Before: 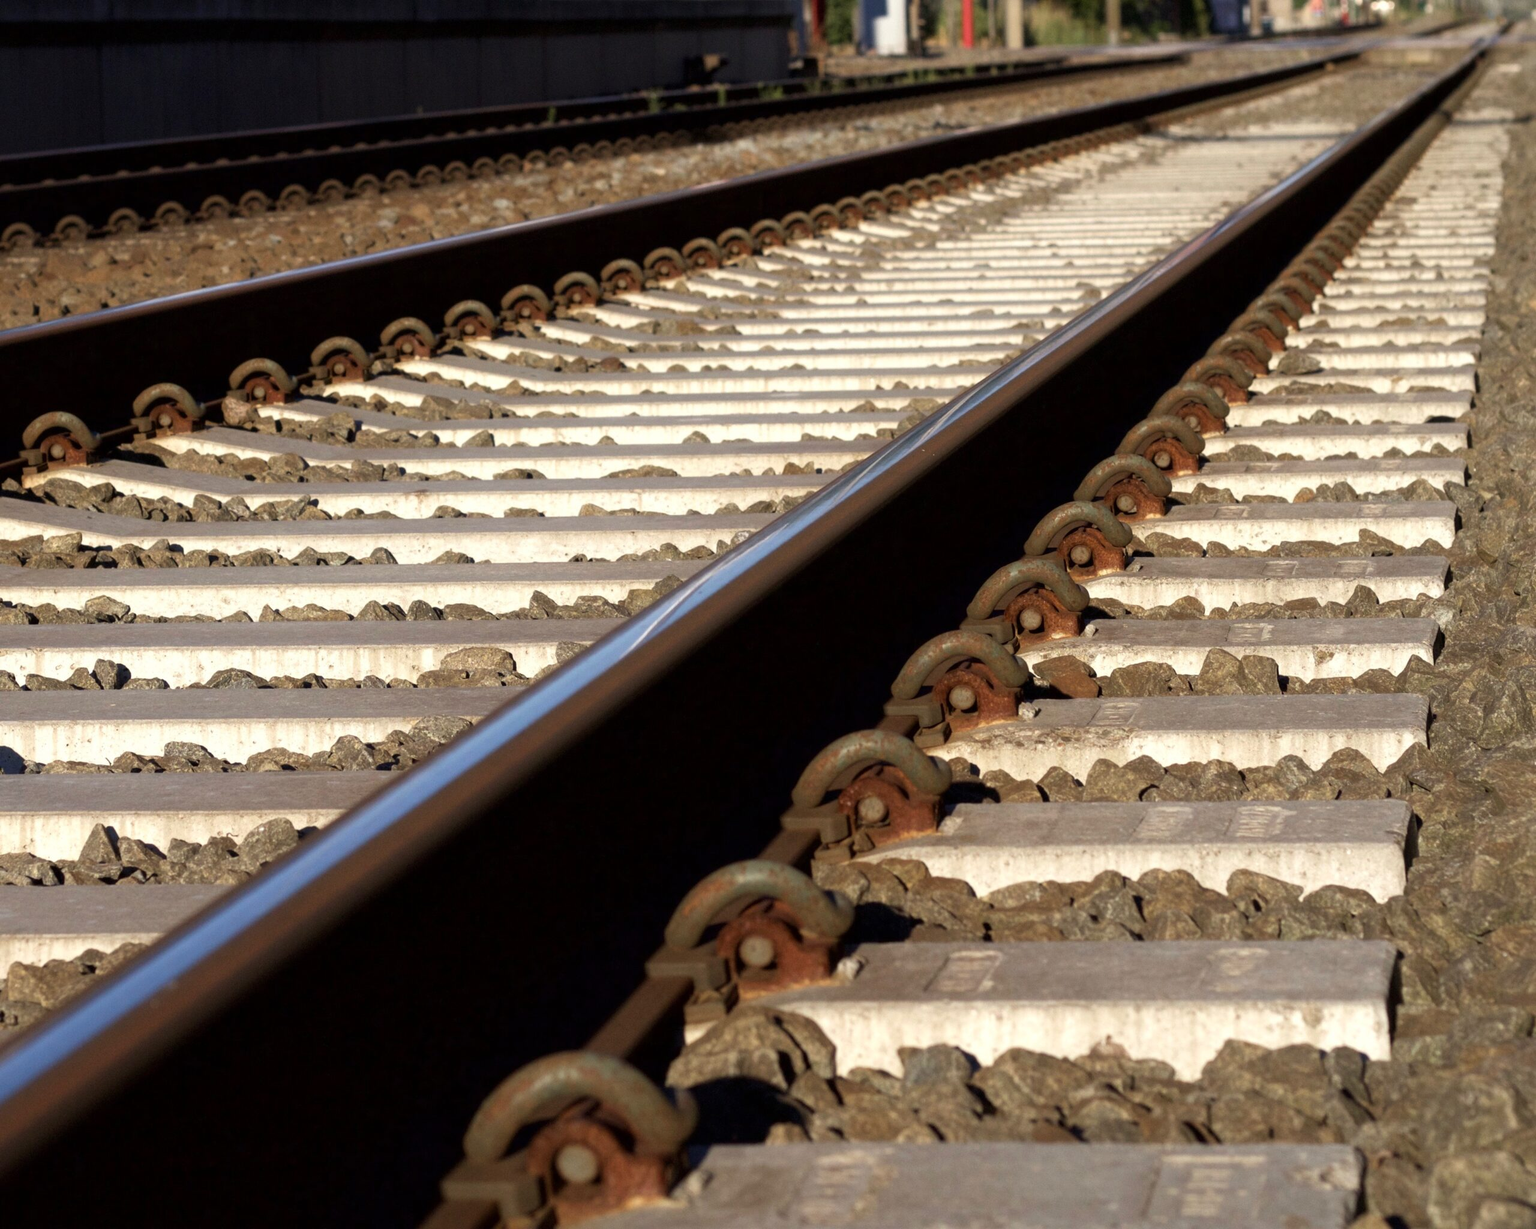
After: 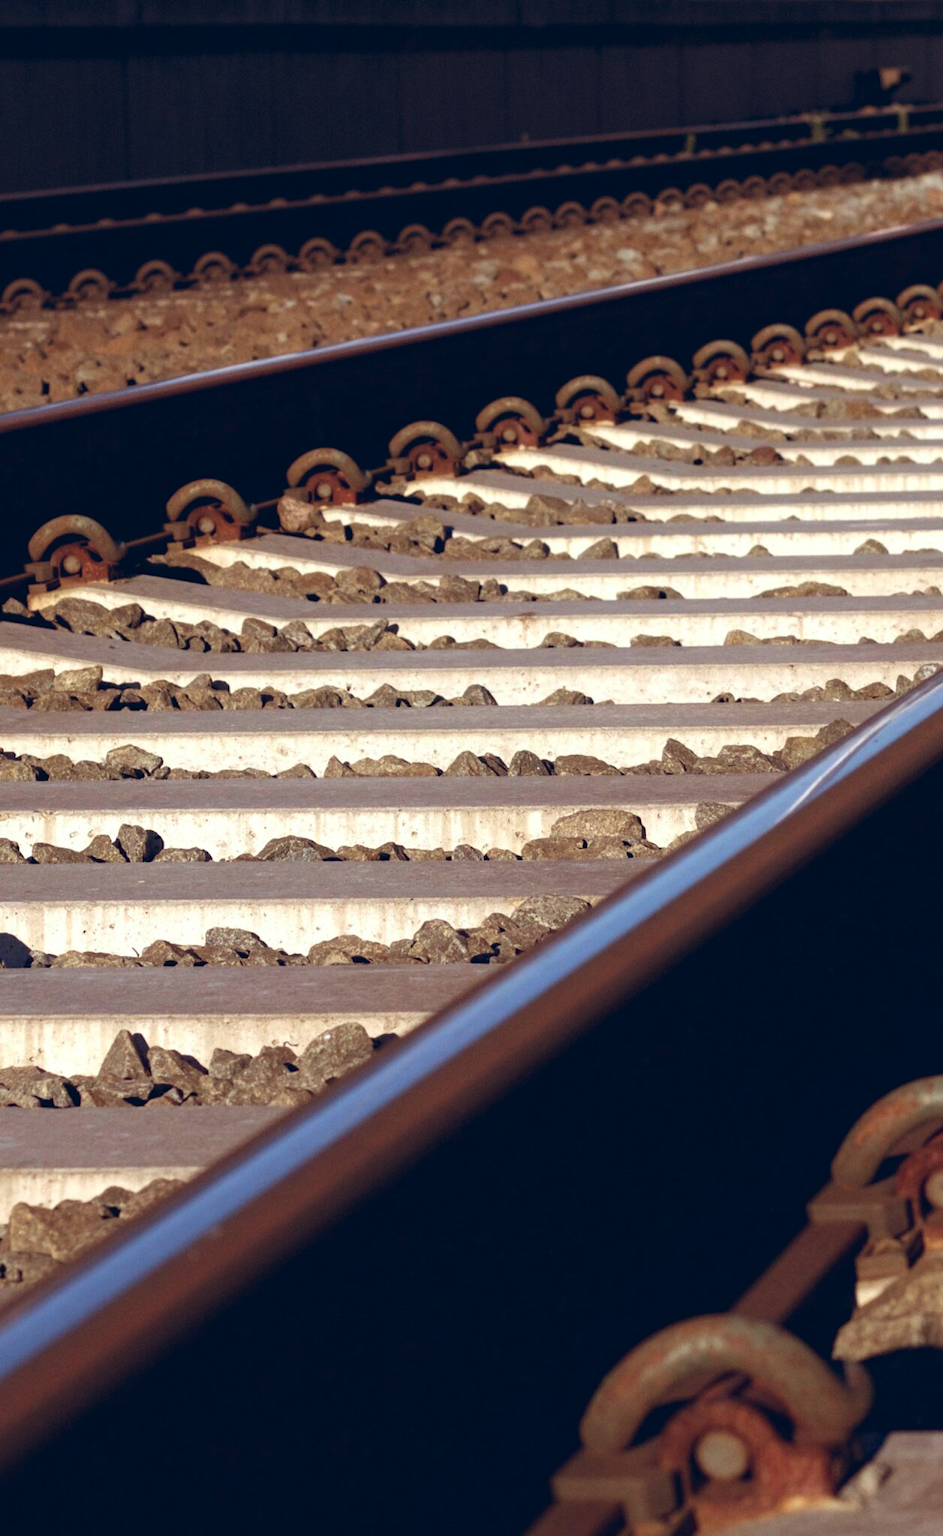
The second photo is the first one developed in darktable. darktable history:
haze removal: compatibility mode true, adaptive false
color balance rgb: shadows lift › chroma 9.92%, shadows lift › hue 45.12°, power › luminance 3.26%, power › hue 231.93°, global offset › luminance 0.4%, global offset › chroma 0.21%, global offset › hue 255.02°
crop and rotate: left 0%, top 0%, right 50.845%
